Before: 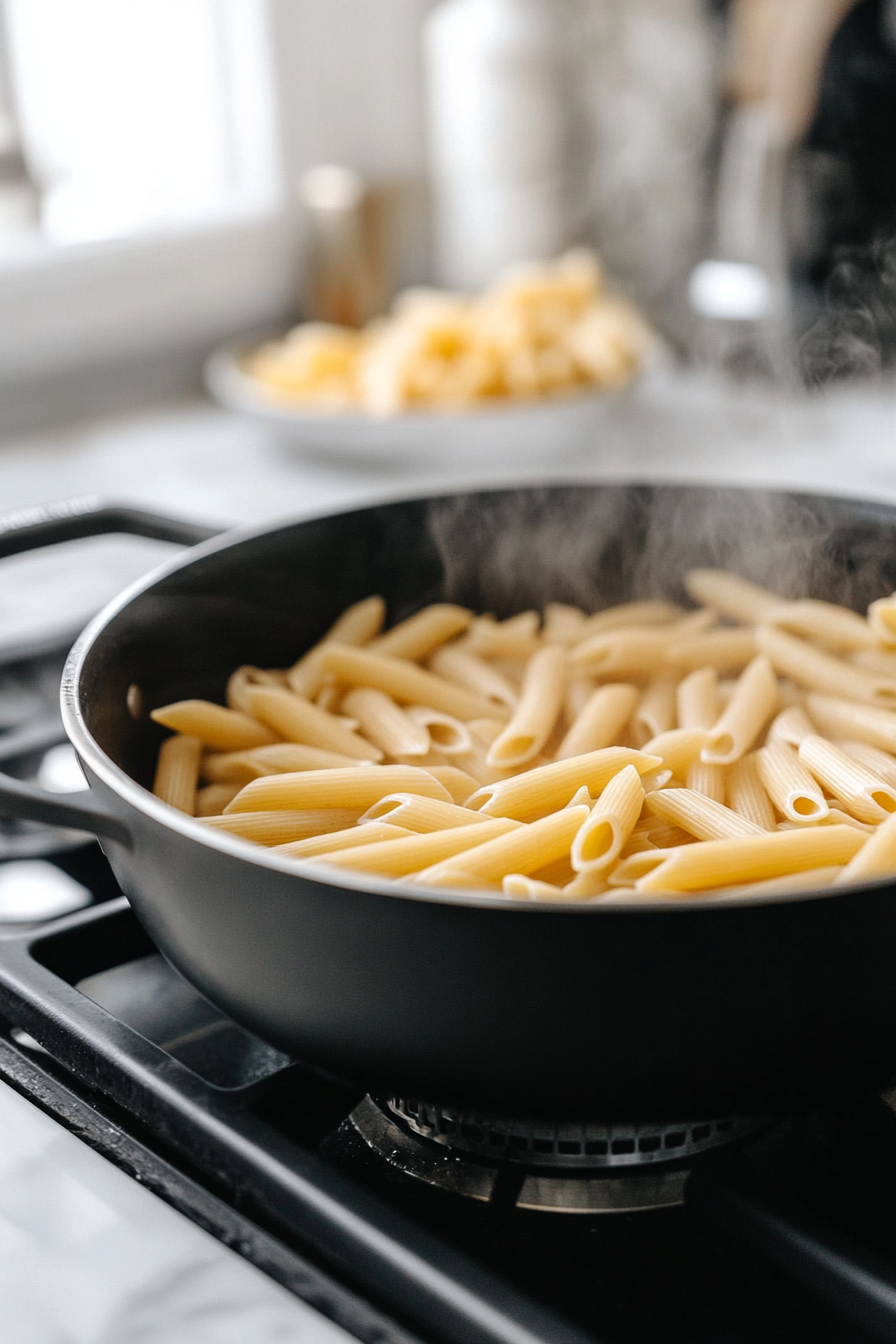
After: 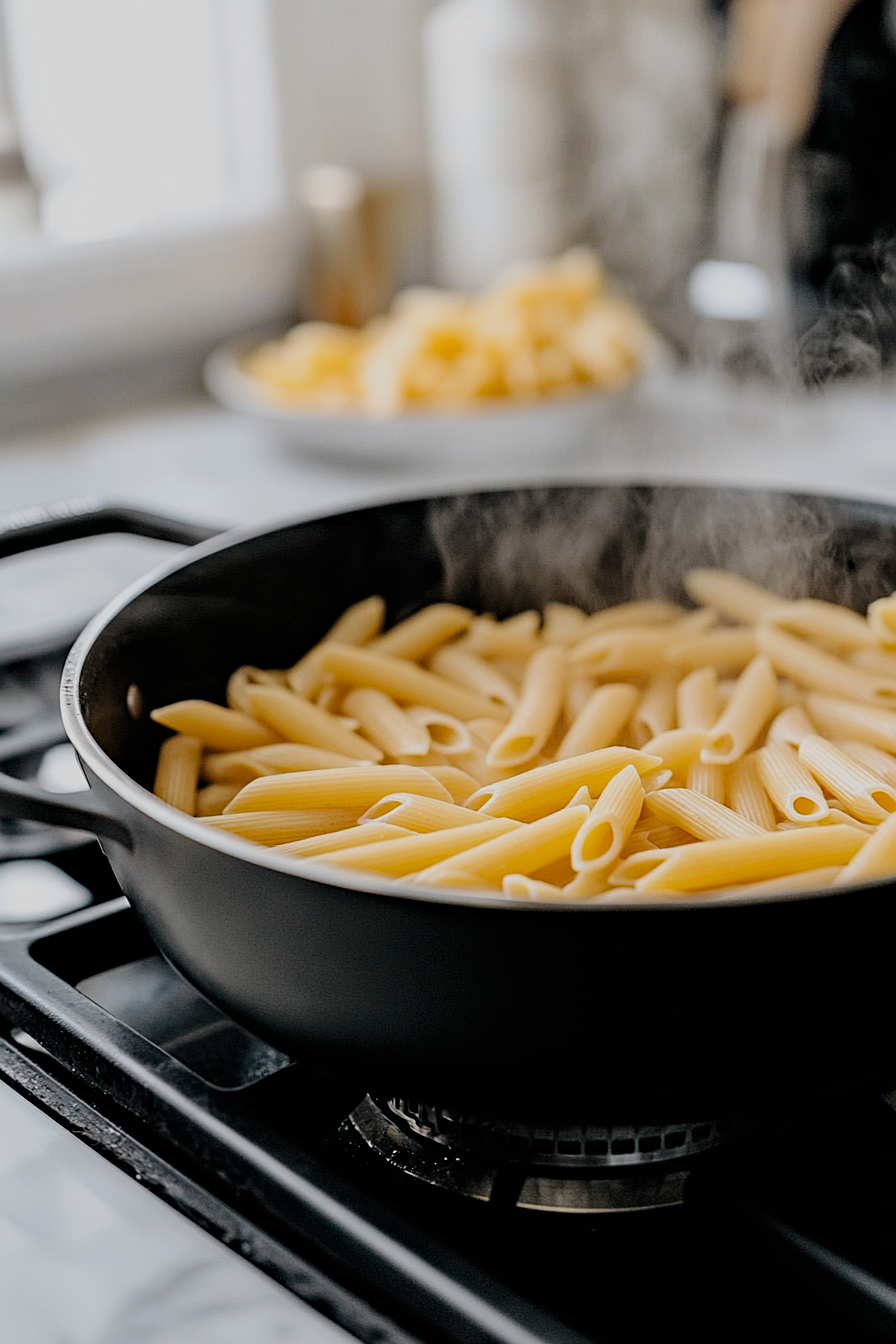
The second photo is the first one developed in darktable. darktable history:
haze removal: strength 0.287, distance 0.245, compatibility mode true, adaptive false
filmic rgb: black relative exposure -7.65 EV, white relative exposure 4.56 EV, hardness 3.61, color science v6 (2022)
sharpen: on, module defaults
tone equalizer: -7 EV 0.133 EV, edges refinement/feathering 500, mask exposure compensation -1.57 EV, preserve details no
